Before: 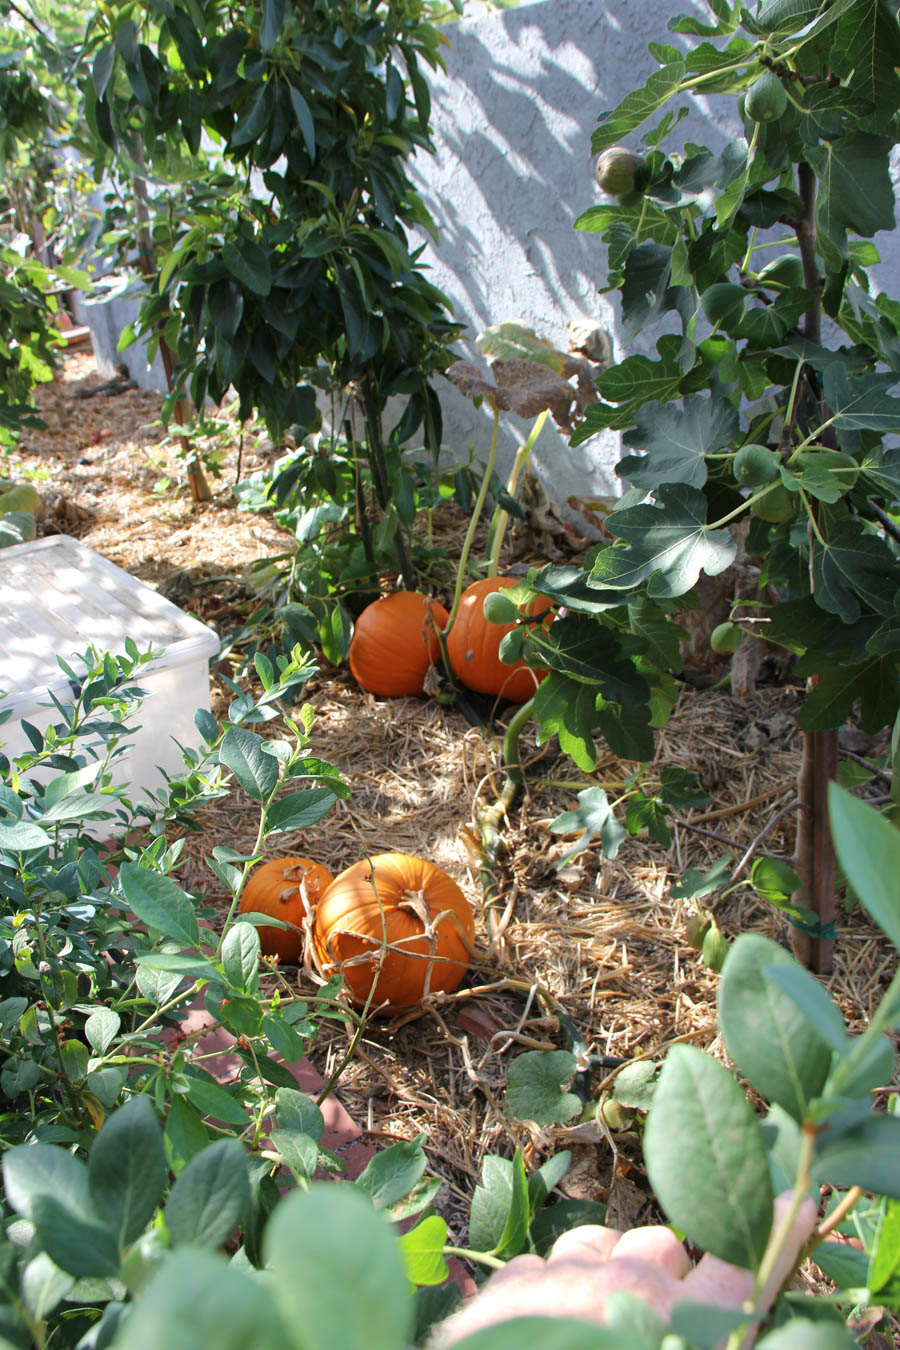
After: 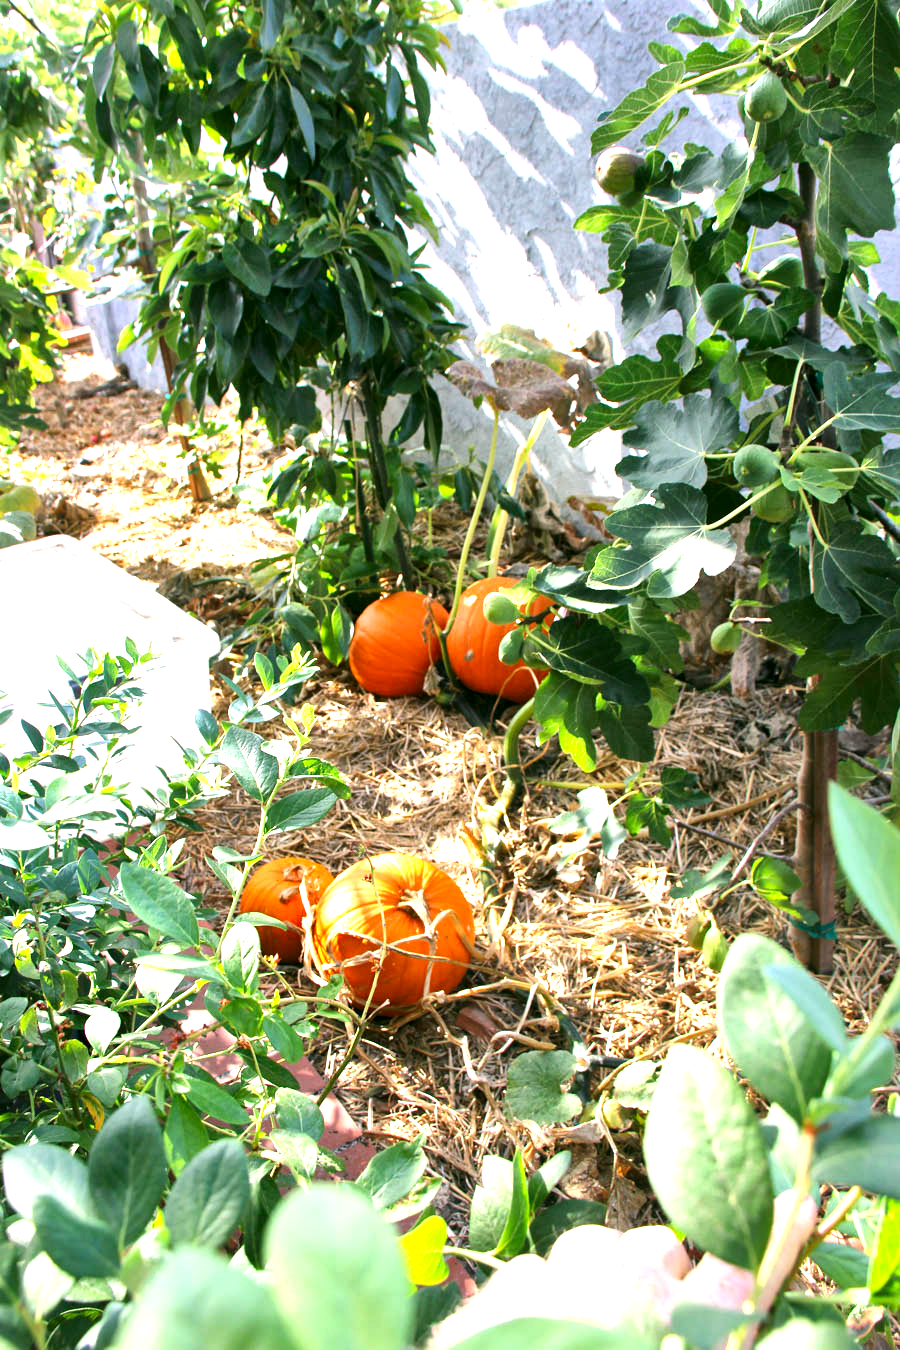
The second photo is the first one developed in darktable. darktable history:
color correction: highlights a* 4.57, highlights b* 4.95, shadows a* -7.34, shadows b* 4.65
exposure: black level correction 0, exposure 1.2 EV, compensate exposure bias true, compensate highlight preservation false
local contrast: mode bilateral grid, contrast 26, coarseness 59, detail 151%, midtone range 0.2
contrast brightness saturation: contrast 0.039, saturation 0.155
